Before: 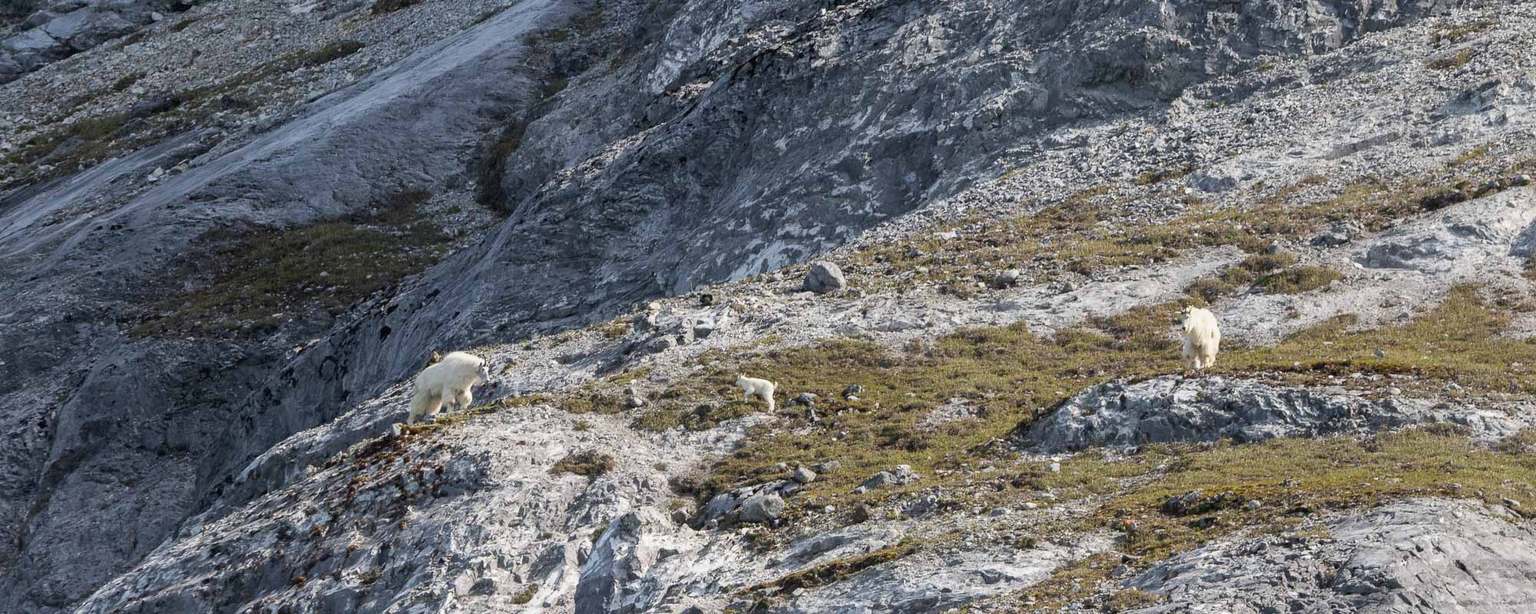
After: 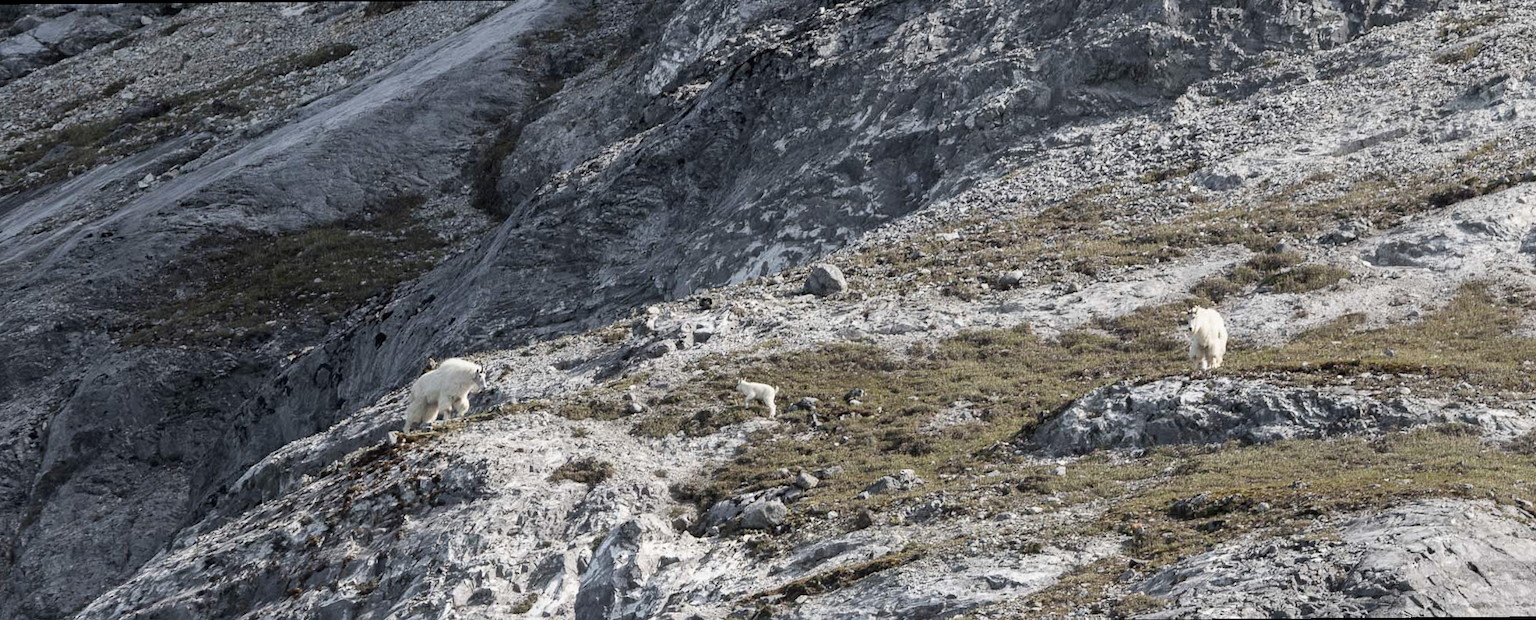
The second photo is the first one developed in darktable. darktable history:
tone equalizer: on, module defaults
contrast brightness saturation: contrast 0.1, saturation -0.36
rotate and perspective: rotation -0.45°, automatic cropping original format, crop left 0.008, crop right 0.992, crop top 0.012, crop bottom 0.988
